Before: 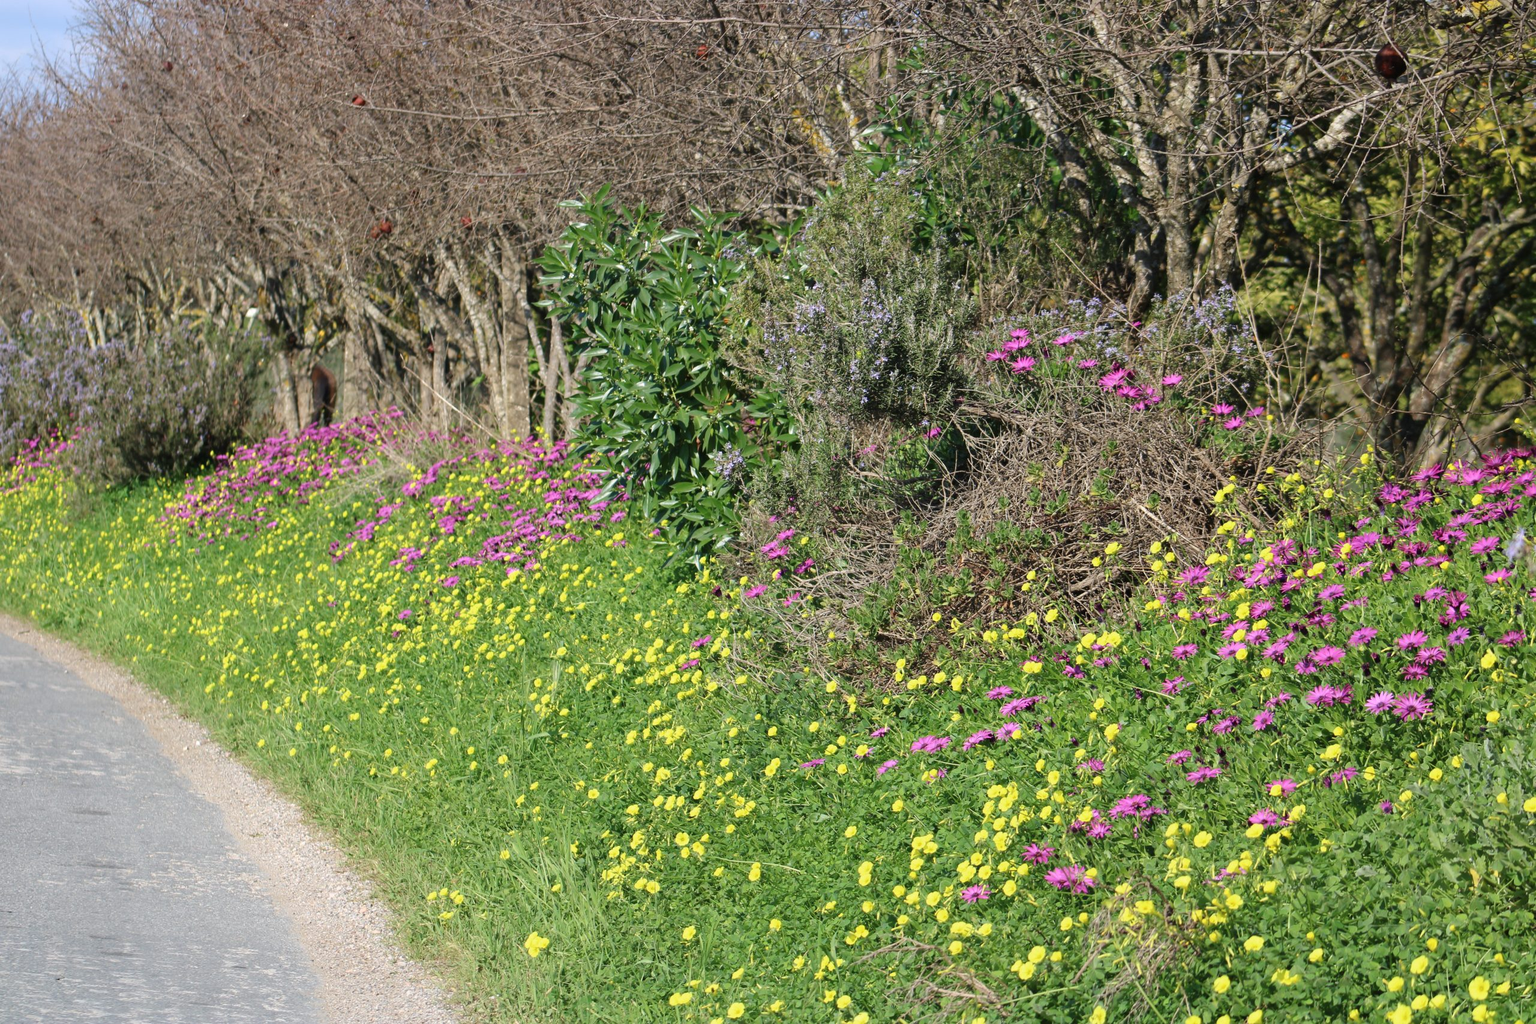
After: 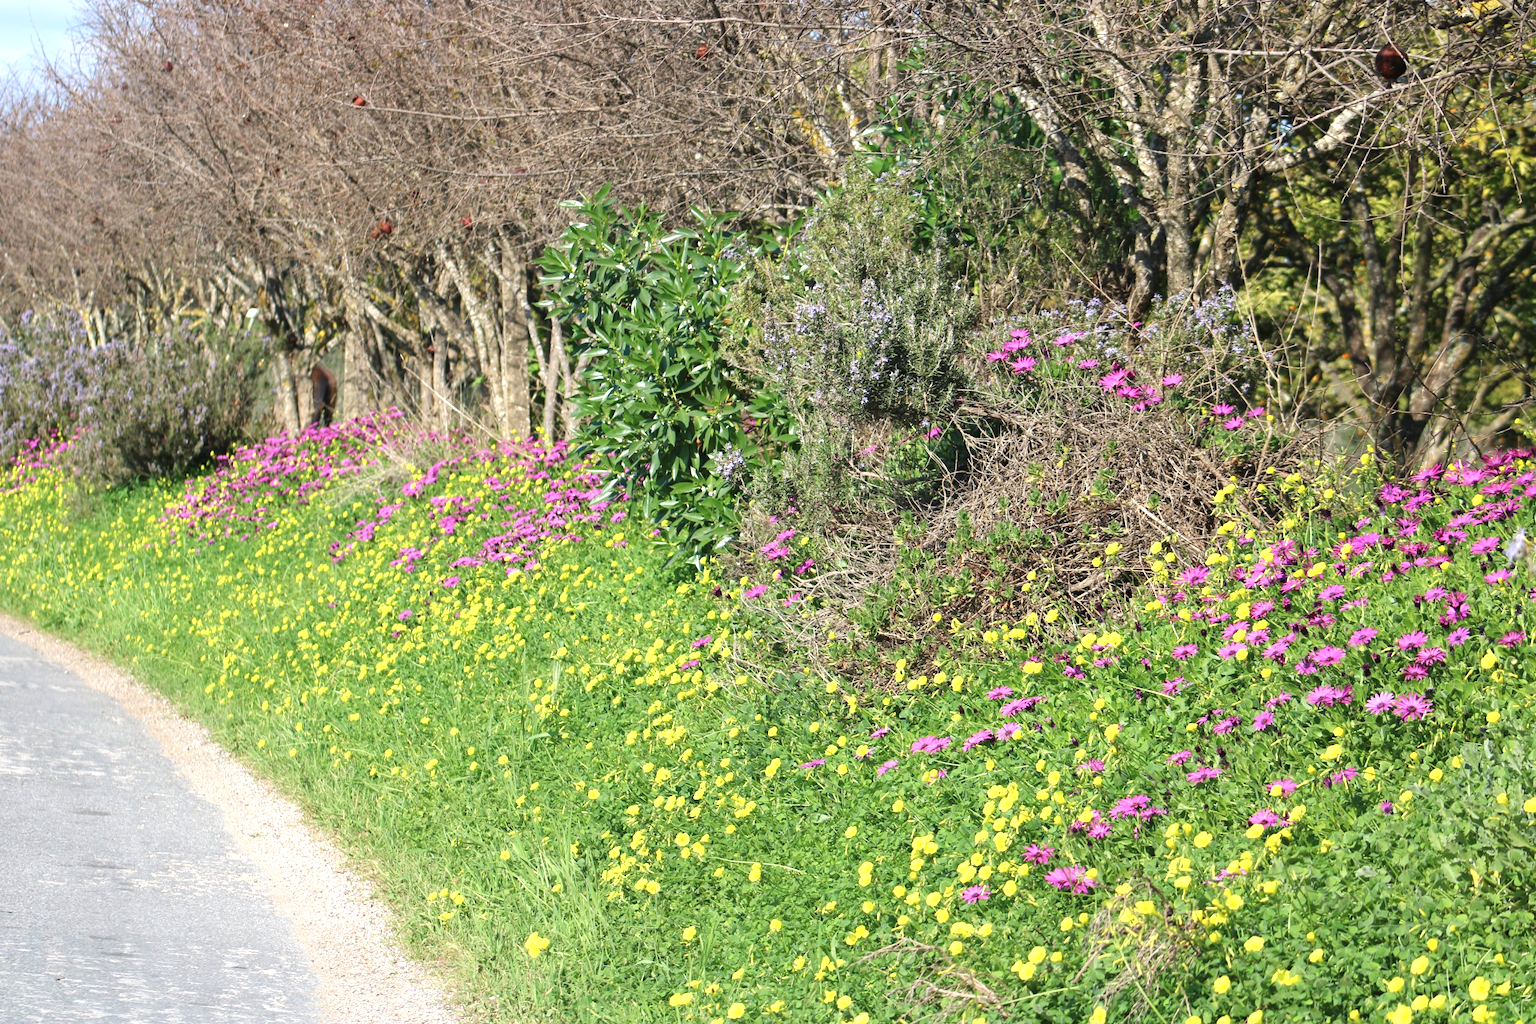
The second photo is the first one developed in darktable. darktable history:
exposure "Extra Printing Brightness": exposure 0.636 EV, compensate highlight preservation false
